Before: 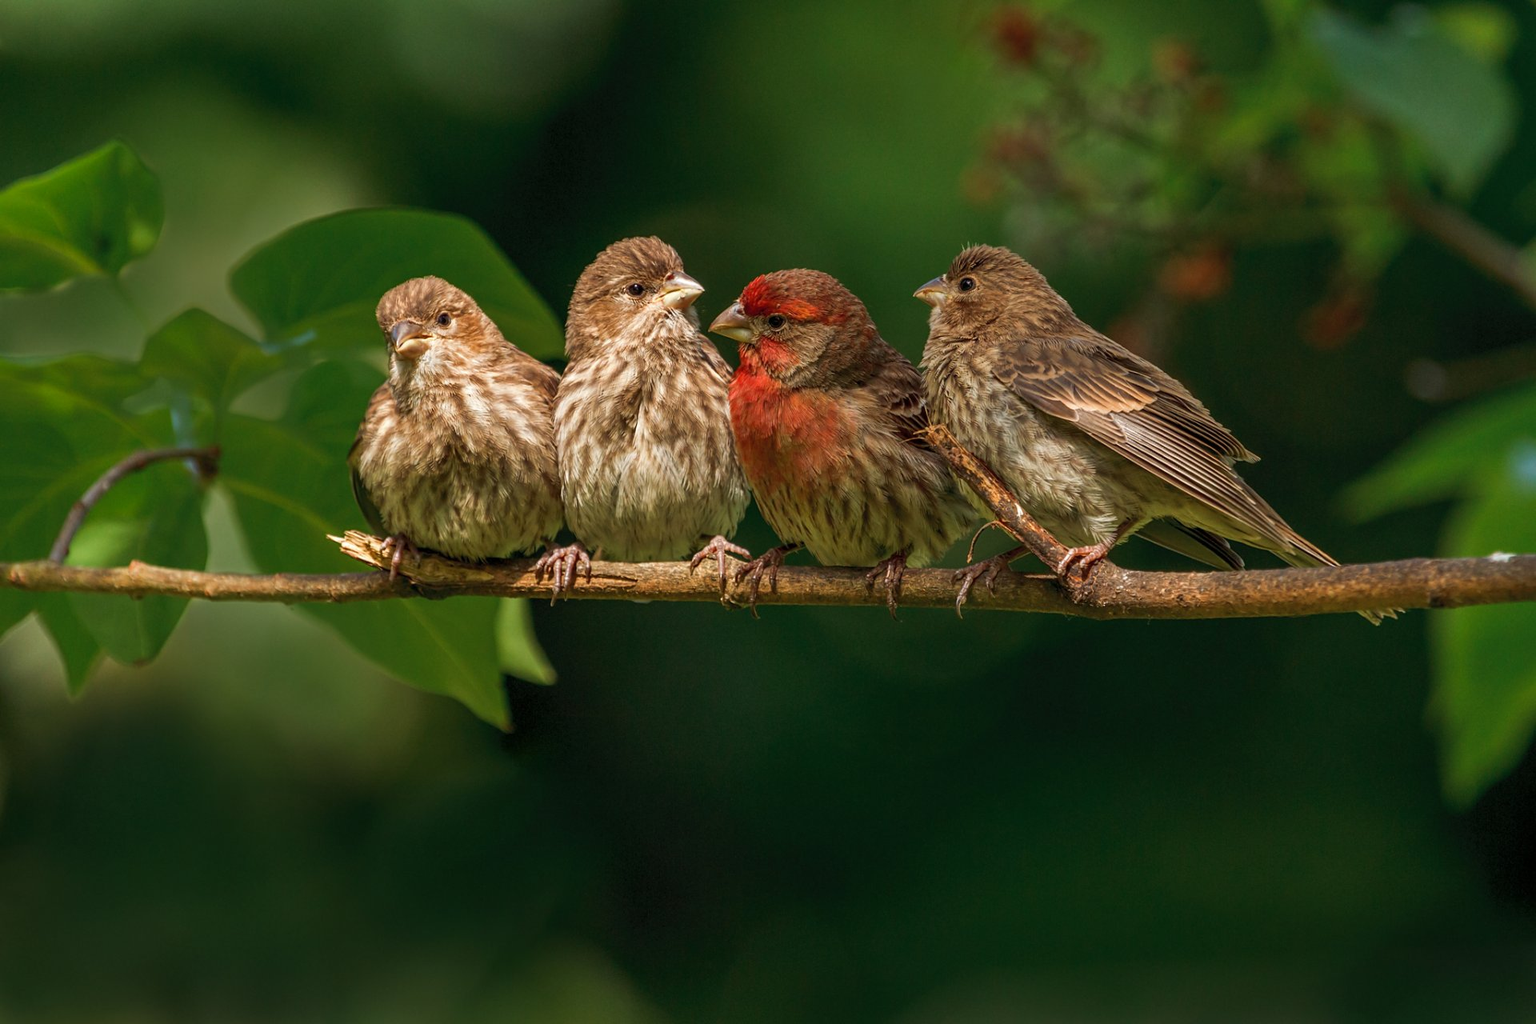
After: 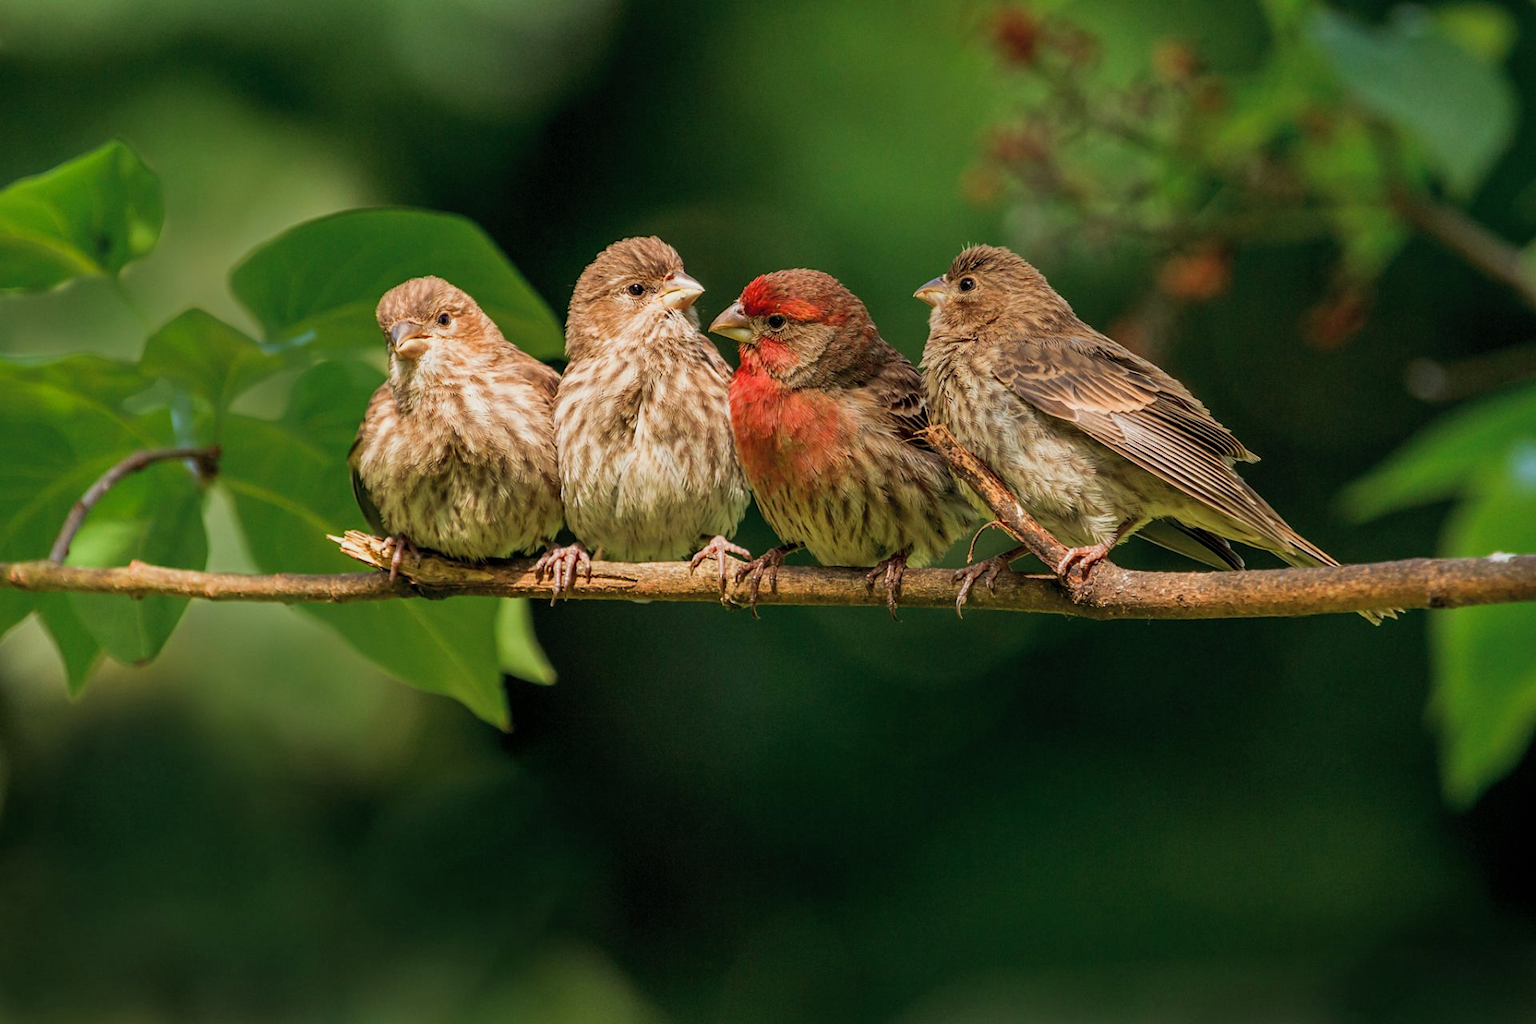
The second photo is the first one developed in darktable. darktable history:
exposure: black level correction 0, exposure 0.7 EV, compensate exposure bias true, compensate highlight preservation false
filmic rgb: black relative exposure -7.65 EV, white relative exposure 4.56 EV, hardness 3.61
vignetting: fall-off start 97.23%, saturation -0.024, center (-0.033, -0.042), width/height ratio 1.179, unbound false
